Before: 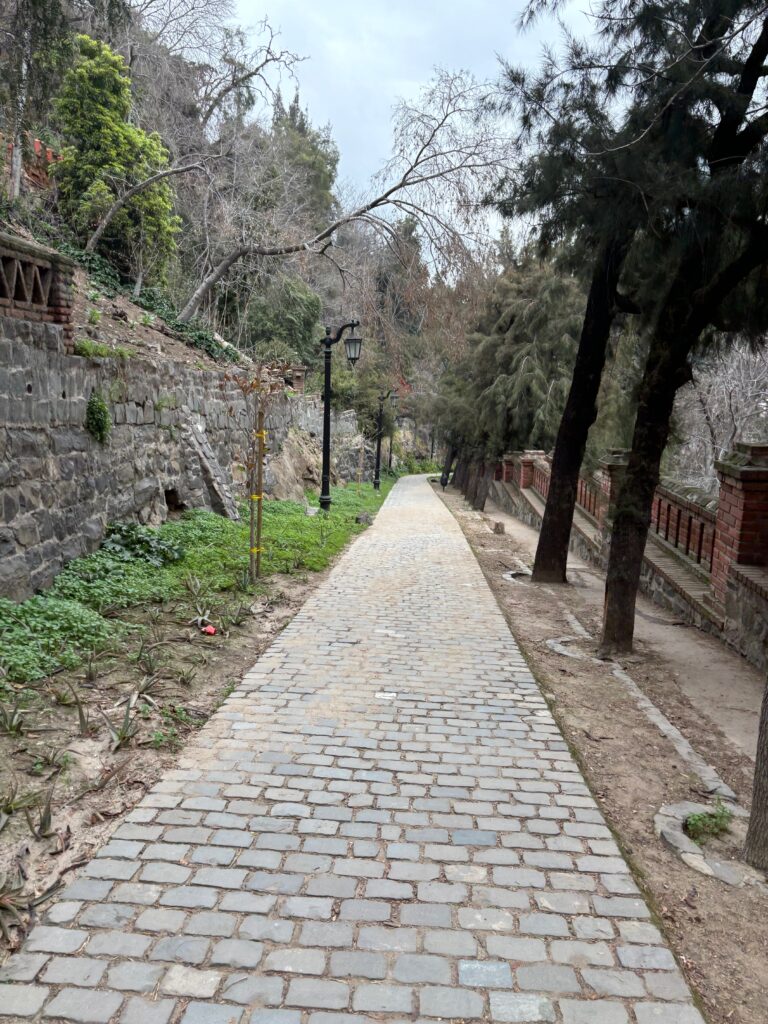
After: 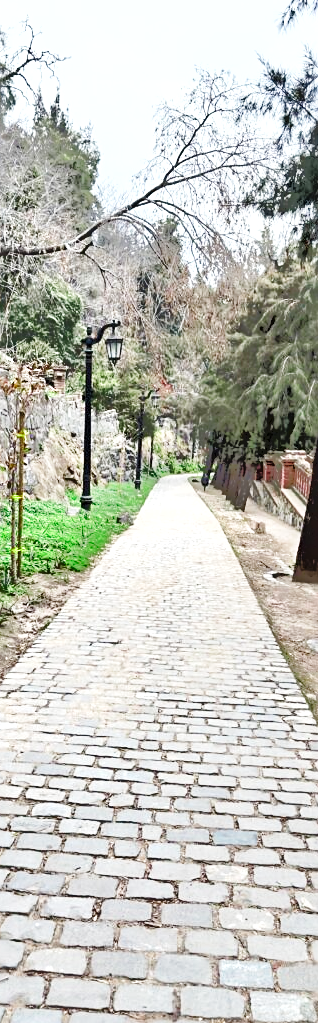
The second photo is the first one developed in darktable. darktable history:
exposure: black level correction 0, exposure 1 EV, compensate exposure bias true, compensate highlight preservation false
shadows and highlights: low approximation 0.01, soften with gaussian
crop: left 31.147%, right 27.341%
tone equalizer: -7 EV -0.625 EV, -6 EV 1.02 EV, -5 EV -0.436 EV, -4 EV 0.396 EV, -3 EV 0.428 EV, -2 EV 0.149 EV, -1 EV -0.173 EV, +0 EV -0.414 EV
sharpen: radius 2.114, amount 0.387, threshold 0.055
base curve: curves: ch0 [(0, 0) (0.032, 0.025) (0.121, 0.166) (0.206, 0.329) (0.605, 0.79) (1, 1)], preserve colors none
color zones: curves: ch2 [(0, 0.5) (0.143, 0.517) (0.286, 0.571) (0.429, 0.522) (0.571, 0.5) (0.714, 0.5) (0.857, 0.5) (1, 0.5)]
